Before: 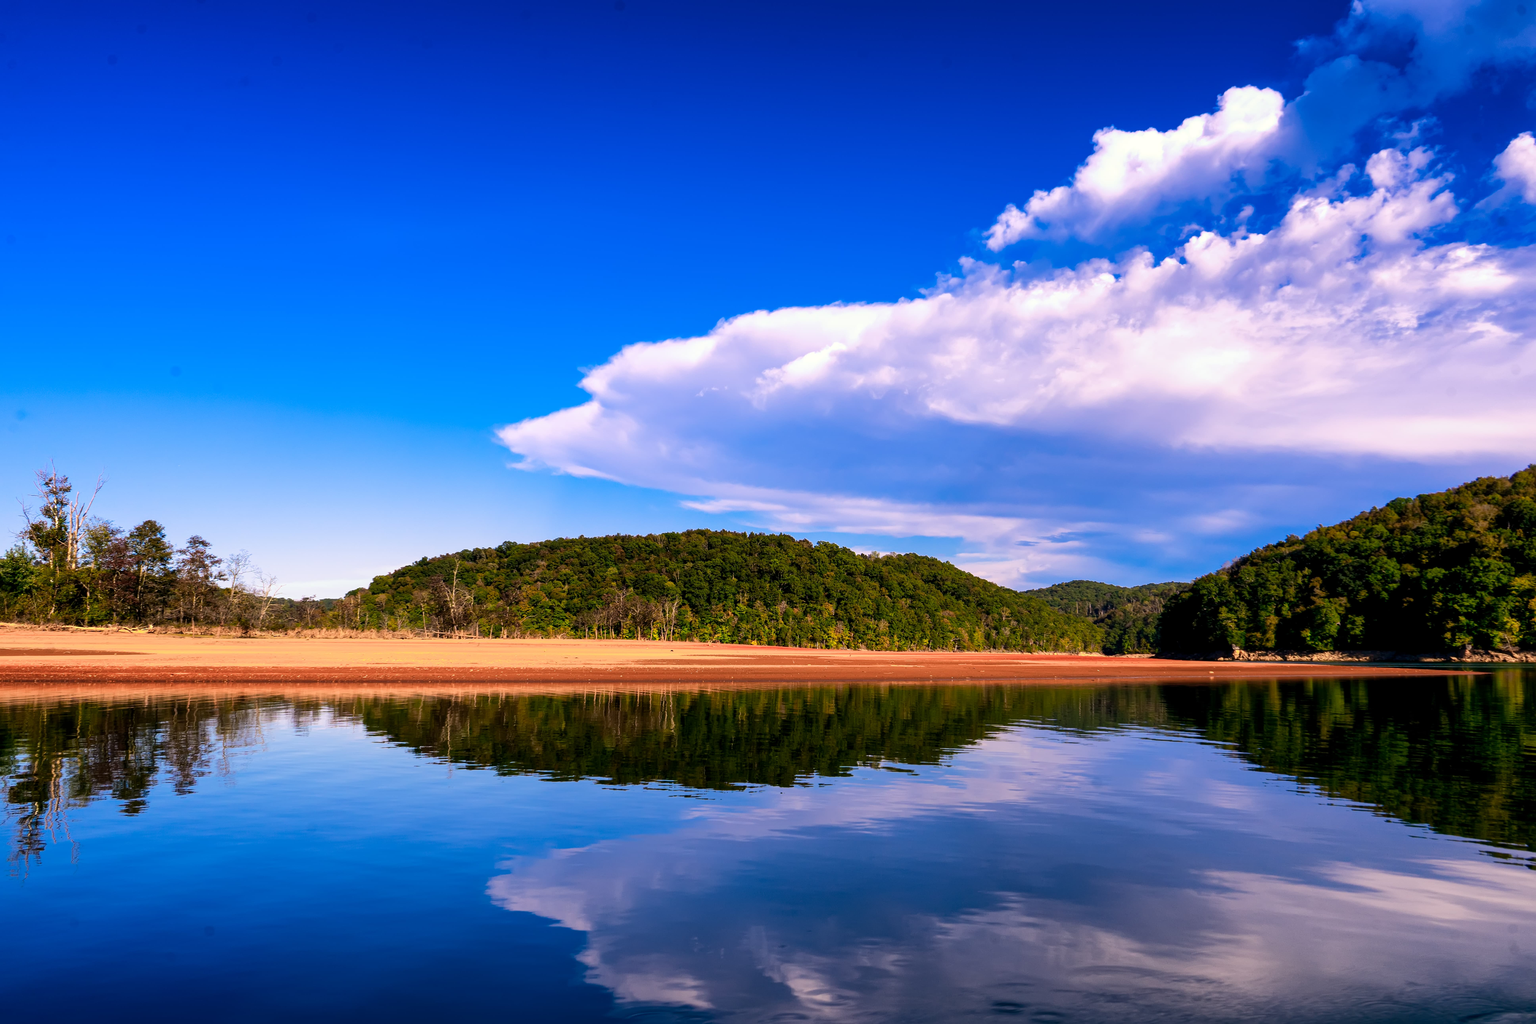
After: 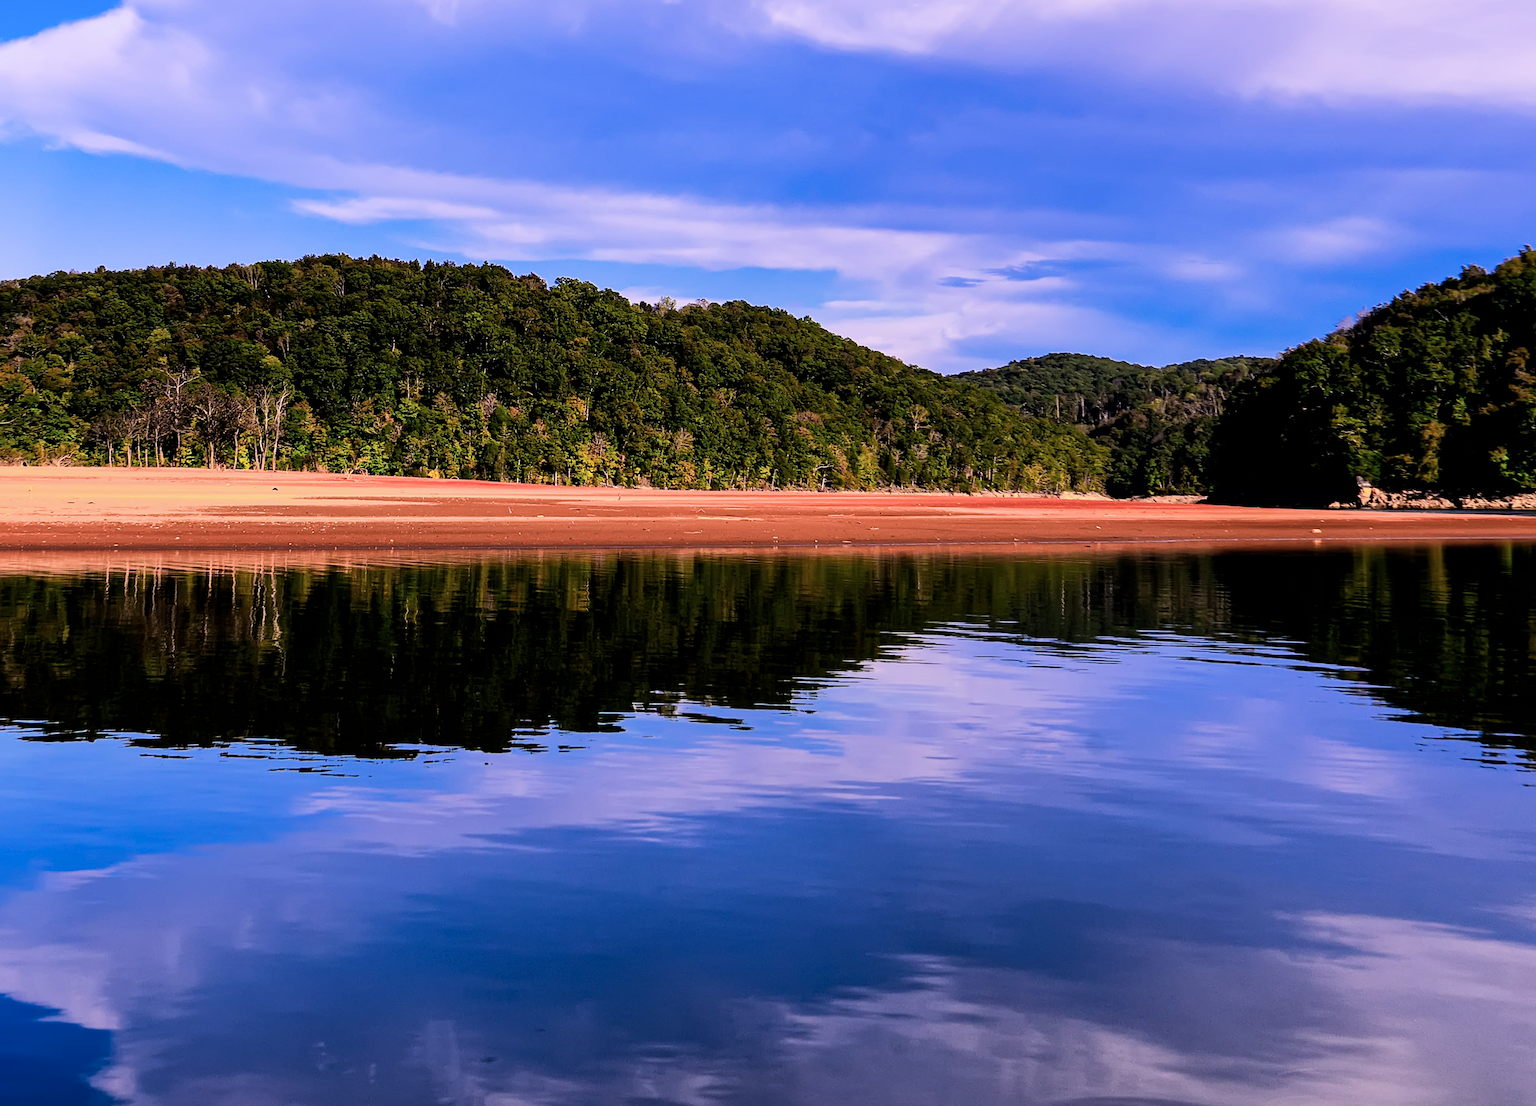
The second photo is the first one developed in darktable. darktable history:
local contrast: mode bilateral grid, contrast 15, coarseness 36, detail 105%, midtone range 0.2
sharpen: on, module defaults
crop: left 34.479%, top 38.822%, right 13.718%, bottom 5.172%
filmic rgb: black relative exposure -16 EV, white relative exposure 6.29 EV, hardness 5.1, contrast 1.35
color calibration: illuminant as shot in camera, x 0.363, y 0.385, temperature 4528.04 K
